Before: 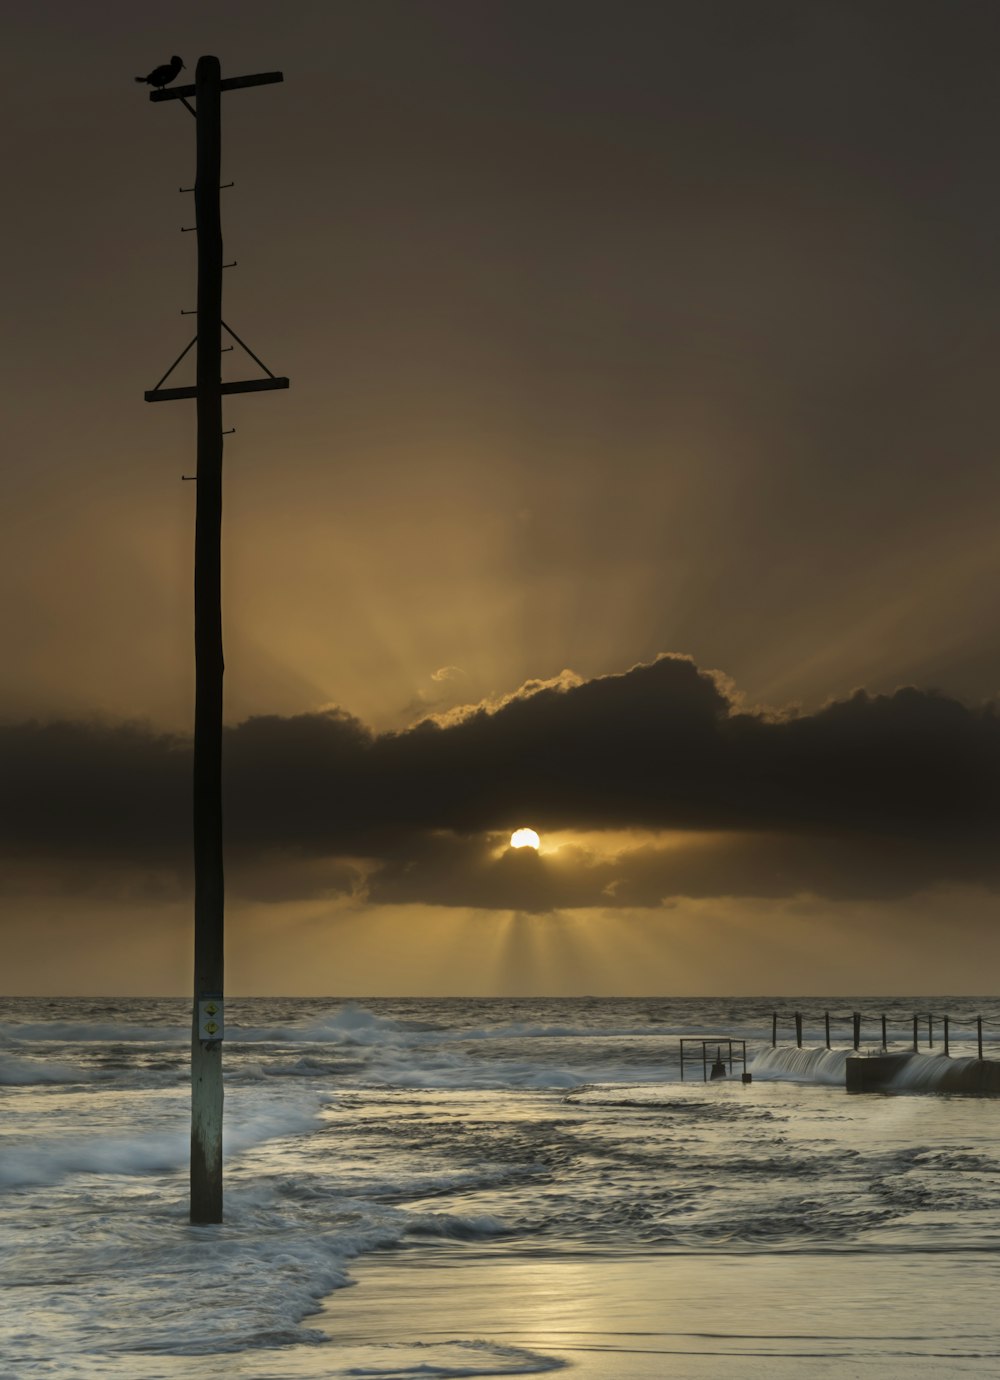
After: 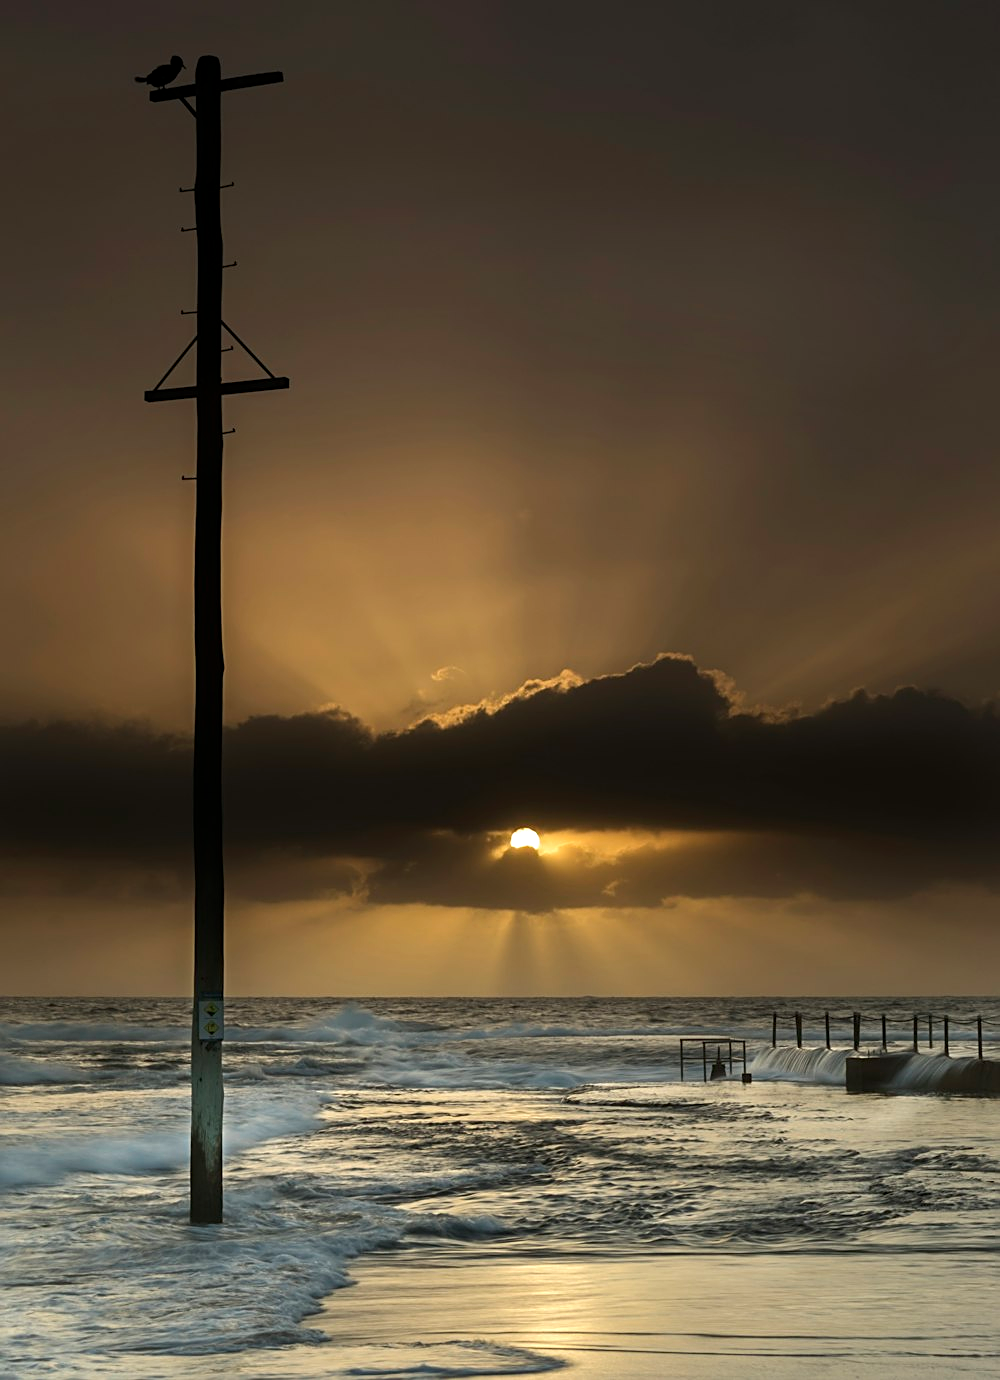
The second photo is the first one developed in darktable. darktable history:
sharpen: amount 0.5
tone equalizer: -8 EV -0.381 EV, -7 EV -0.387 EV, -6 EV -0.295 EV, -5 EV -0.26 EV, -3 EV 0.249 EV, -2 EV 0.343 EV, -1 EV 0.363 EV, +0 EV 0.408 EV, edges refinement/feathering 500, mask exposure compensation -1.57 EV, preserve details guided filter
